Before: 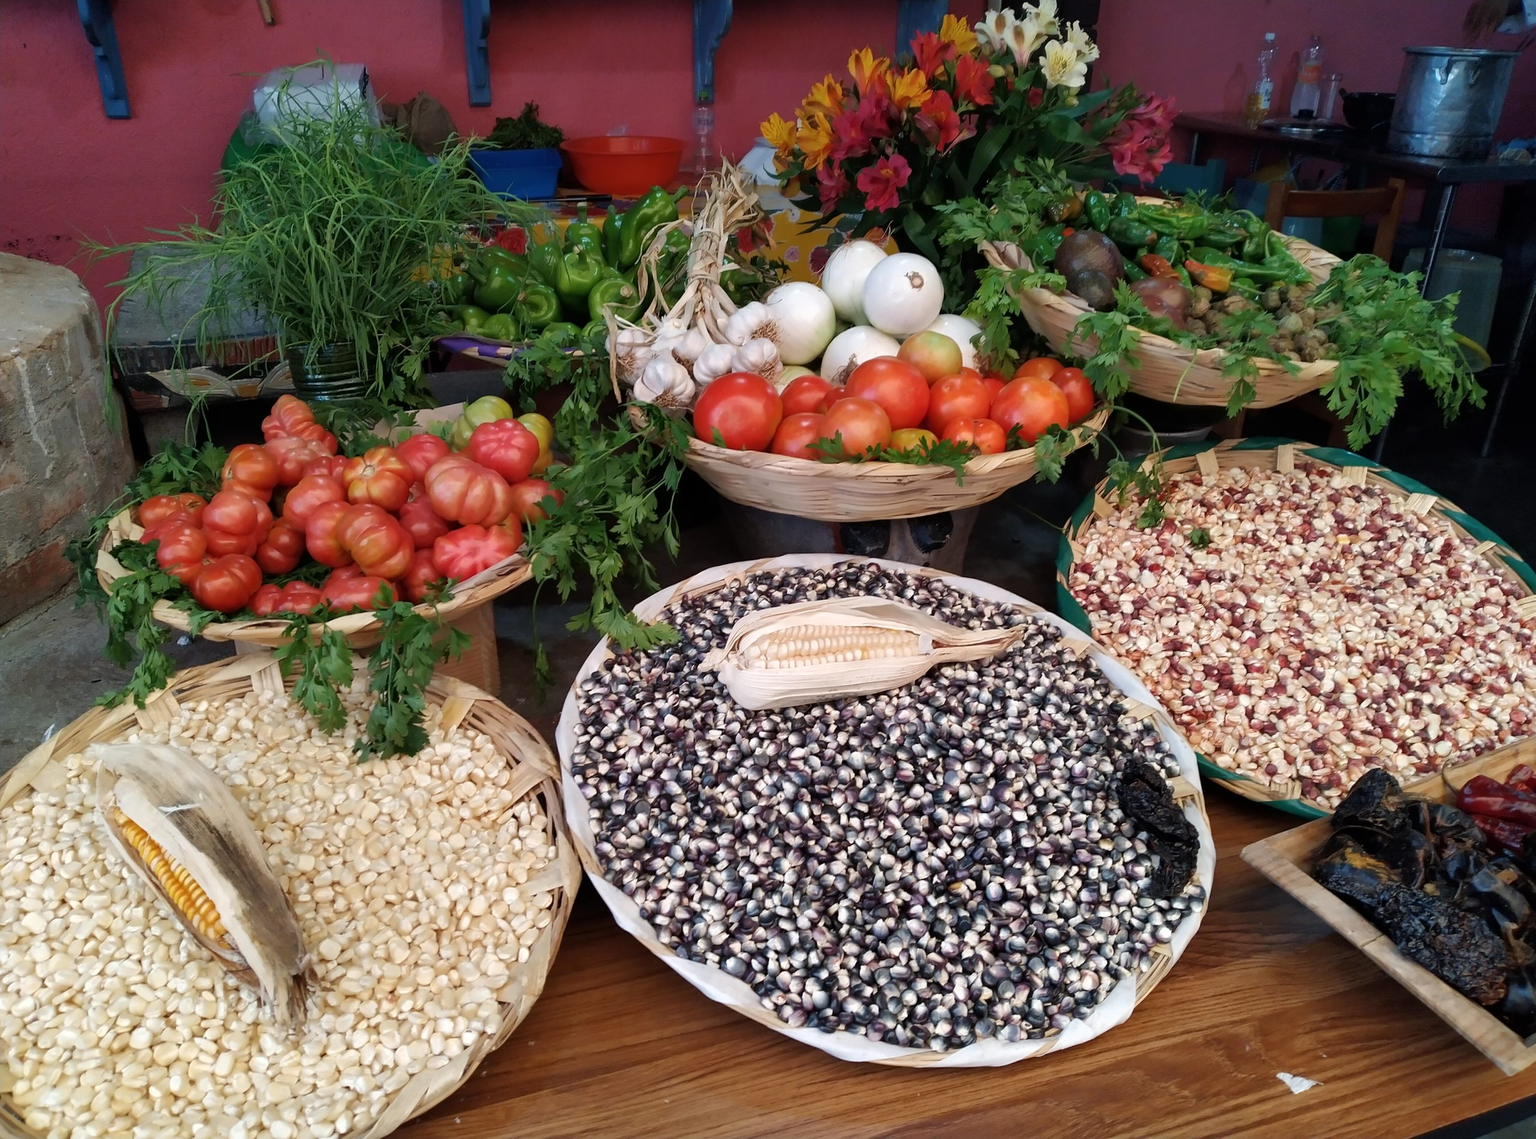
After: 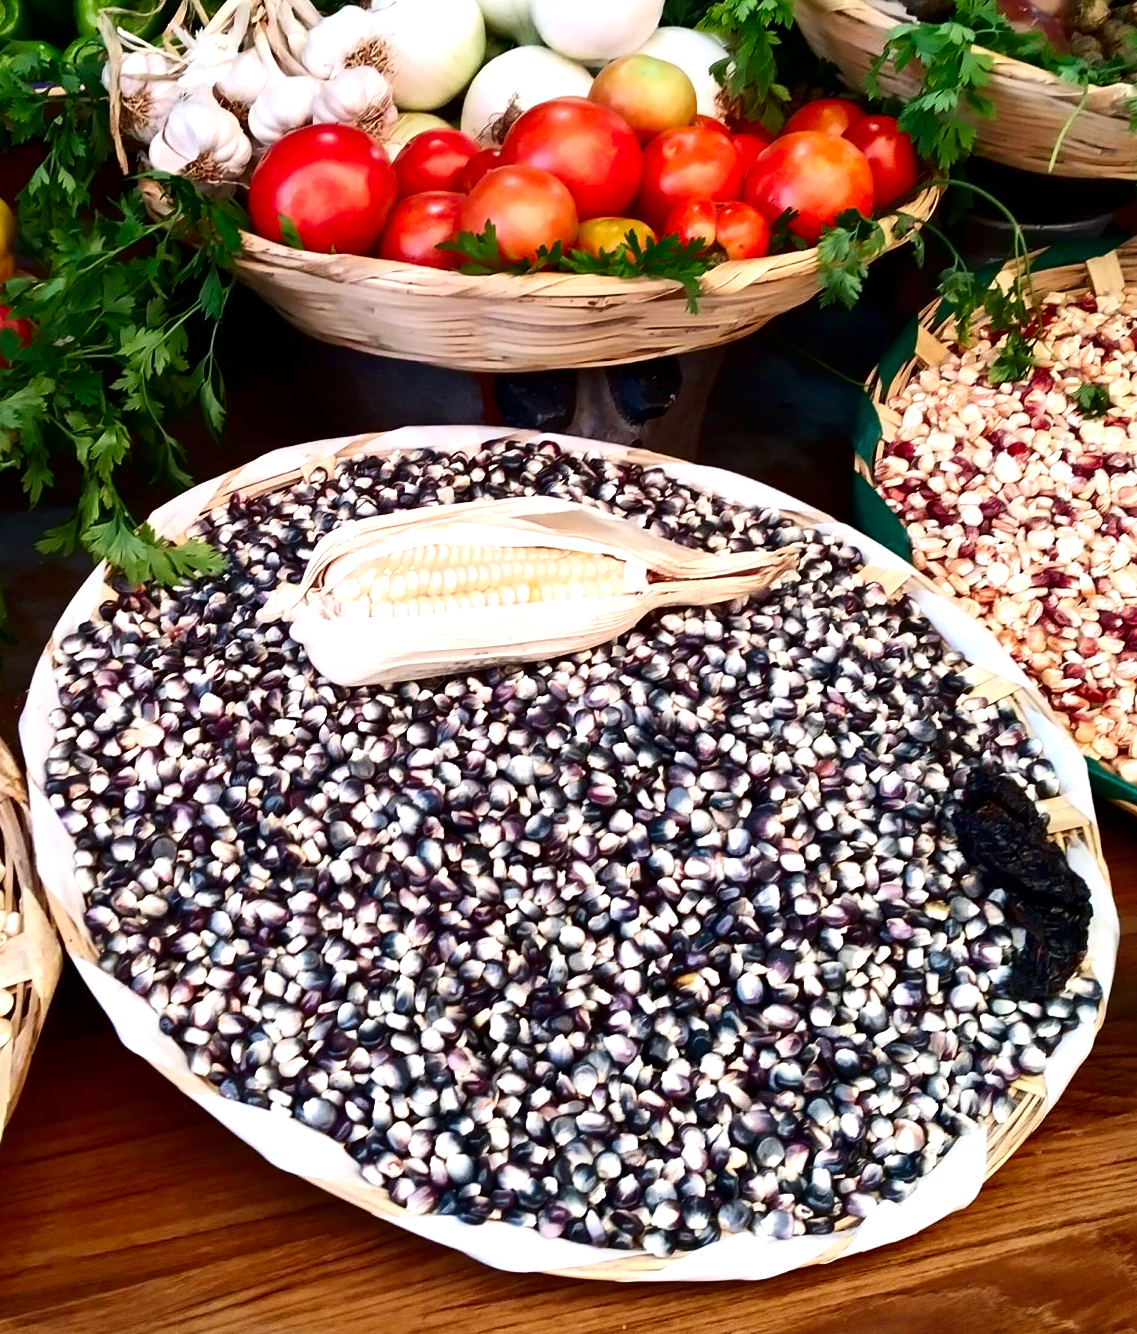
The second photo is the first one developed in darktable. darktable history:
crop: left 35.432%, top 26.233%, right 20.145%, bottom 3.432%
contrast brightness saturation: contrast 0.22, brightness -0.19, saturation 0.24
exposure: black level correction 0, exposure 0.7 EV, compensate exposure bias true, compensate highlight preservation false
